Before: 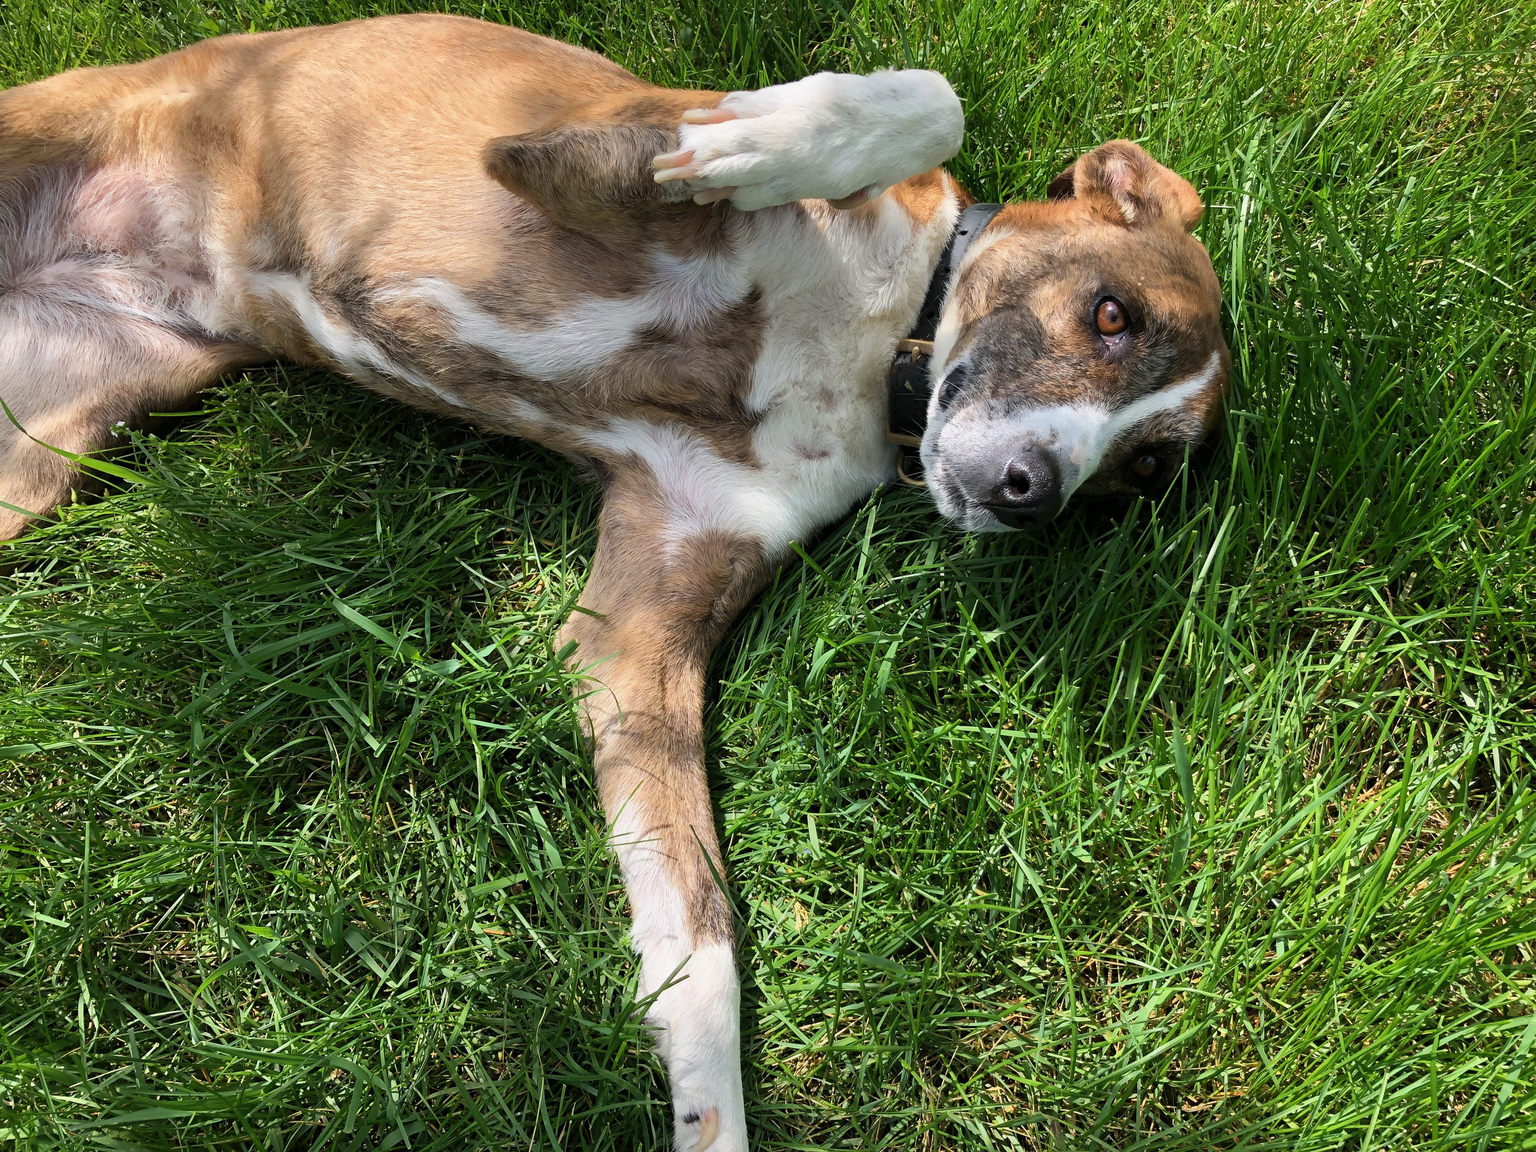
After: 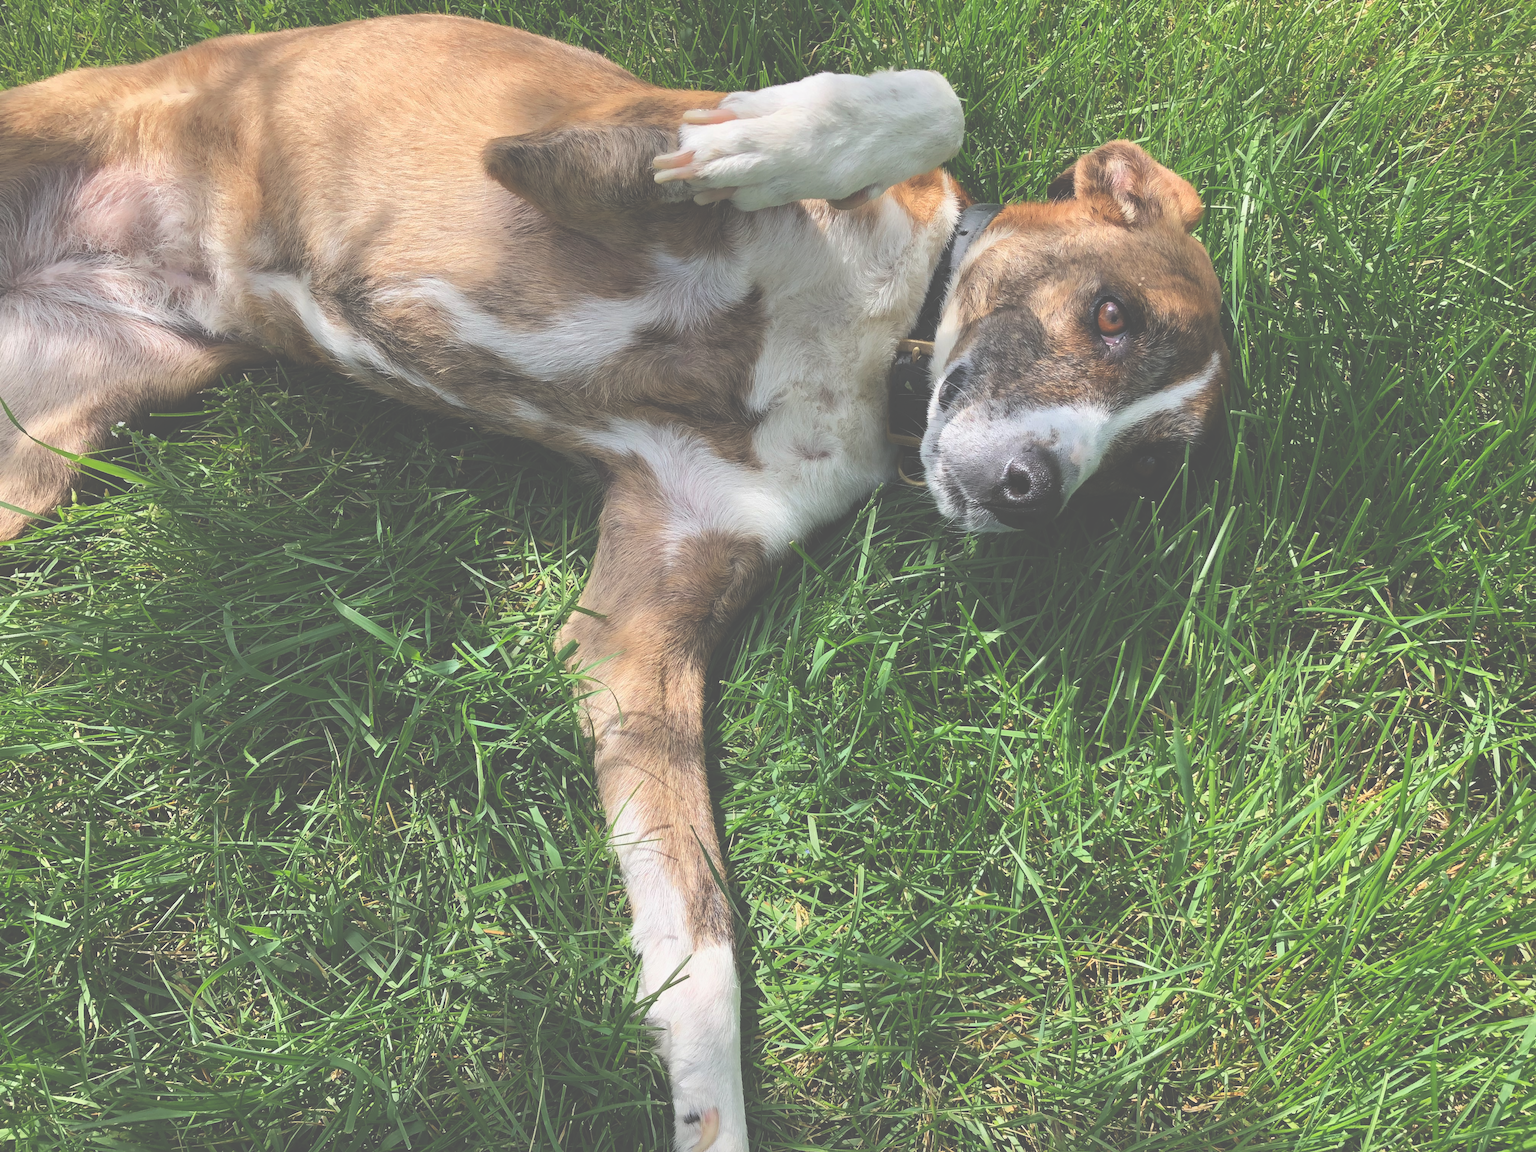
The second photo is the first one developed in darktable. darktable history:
exposure: black level correction -0.086, compensate highlight preservation false
